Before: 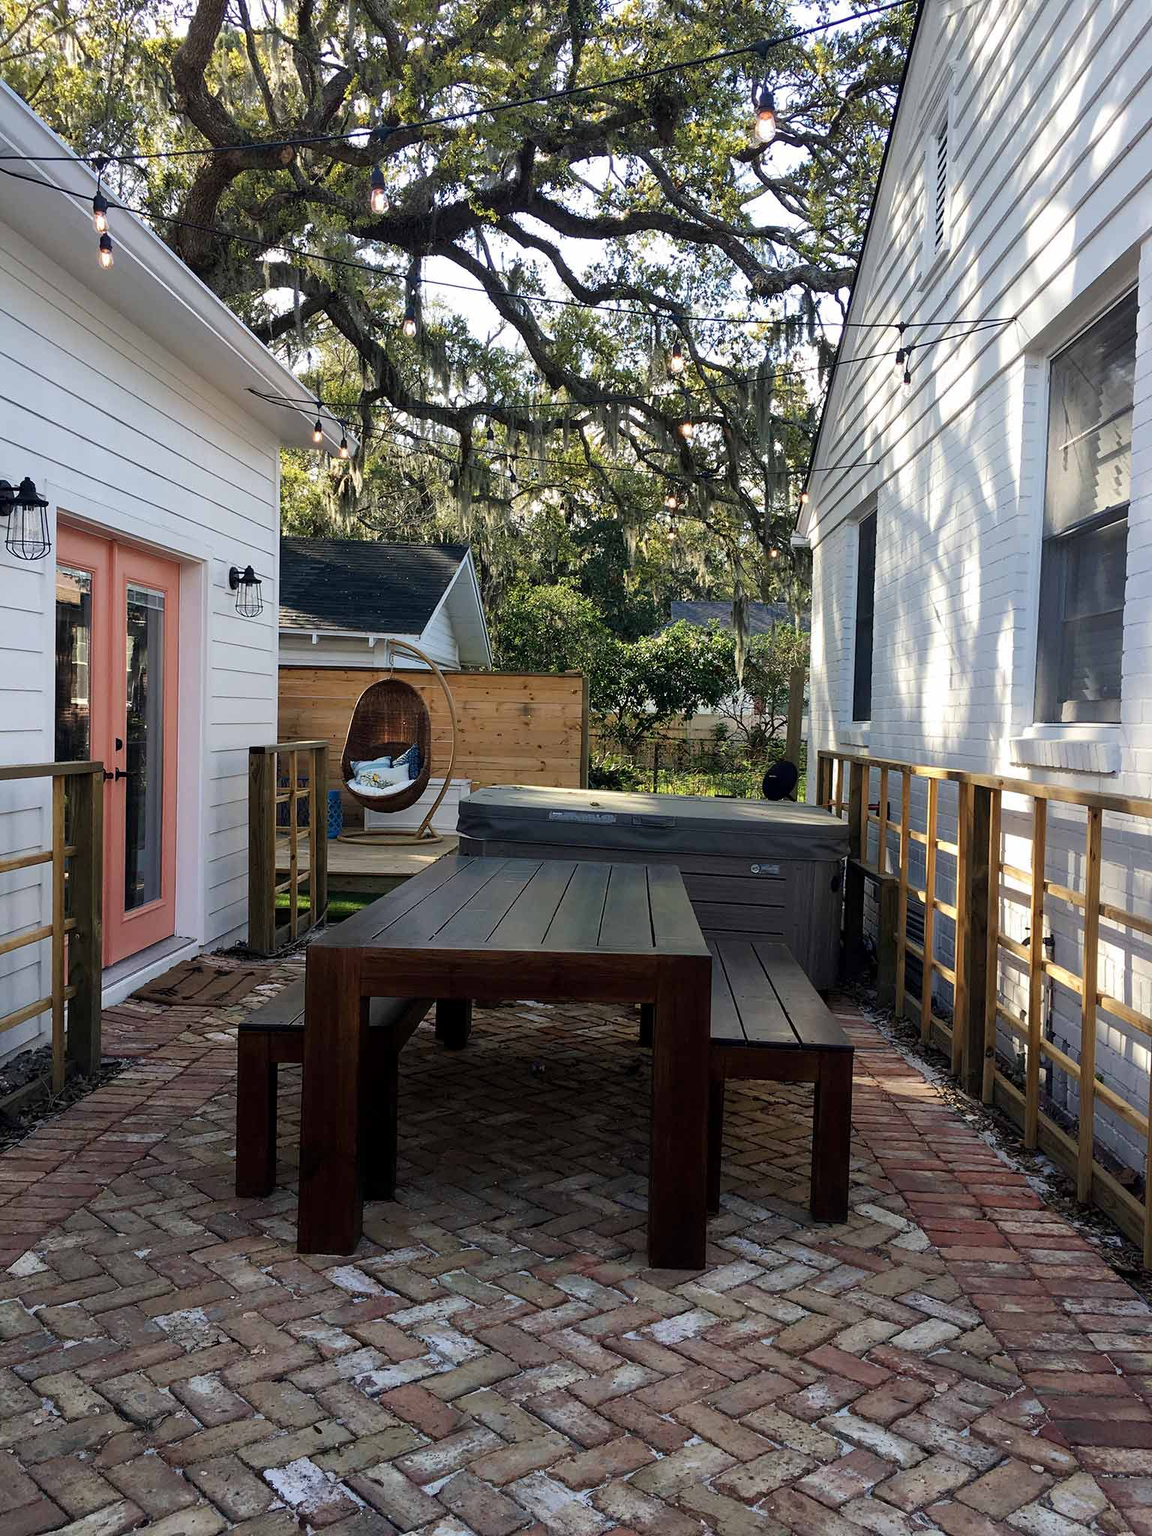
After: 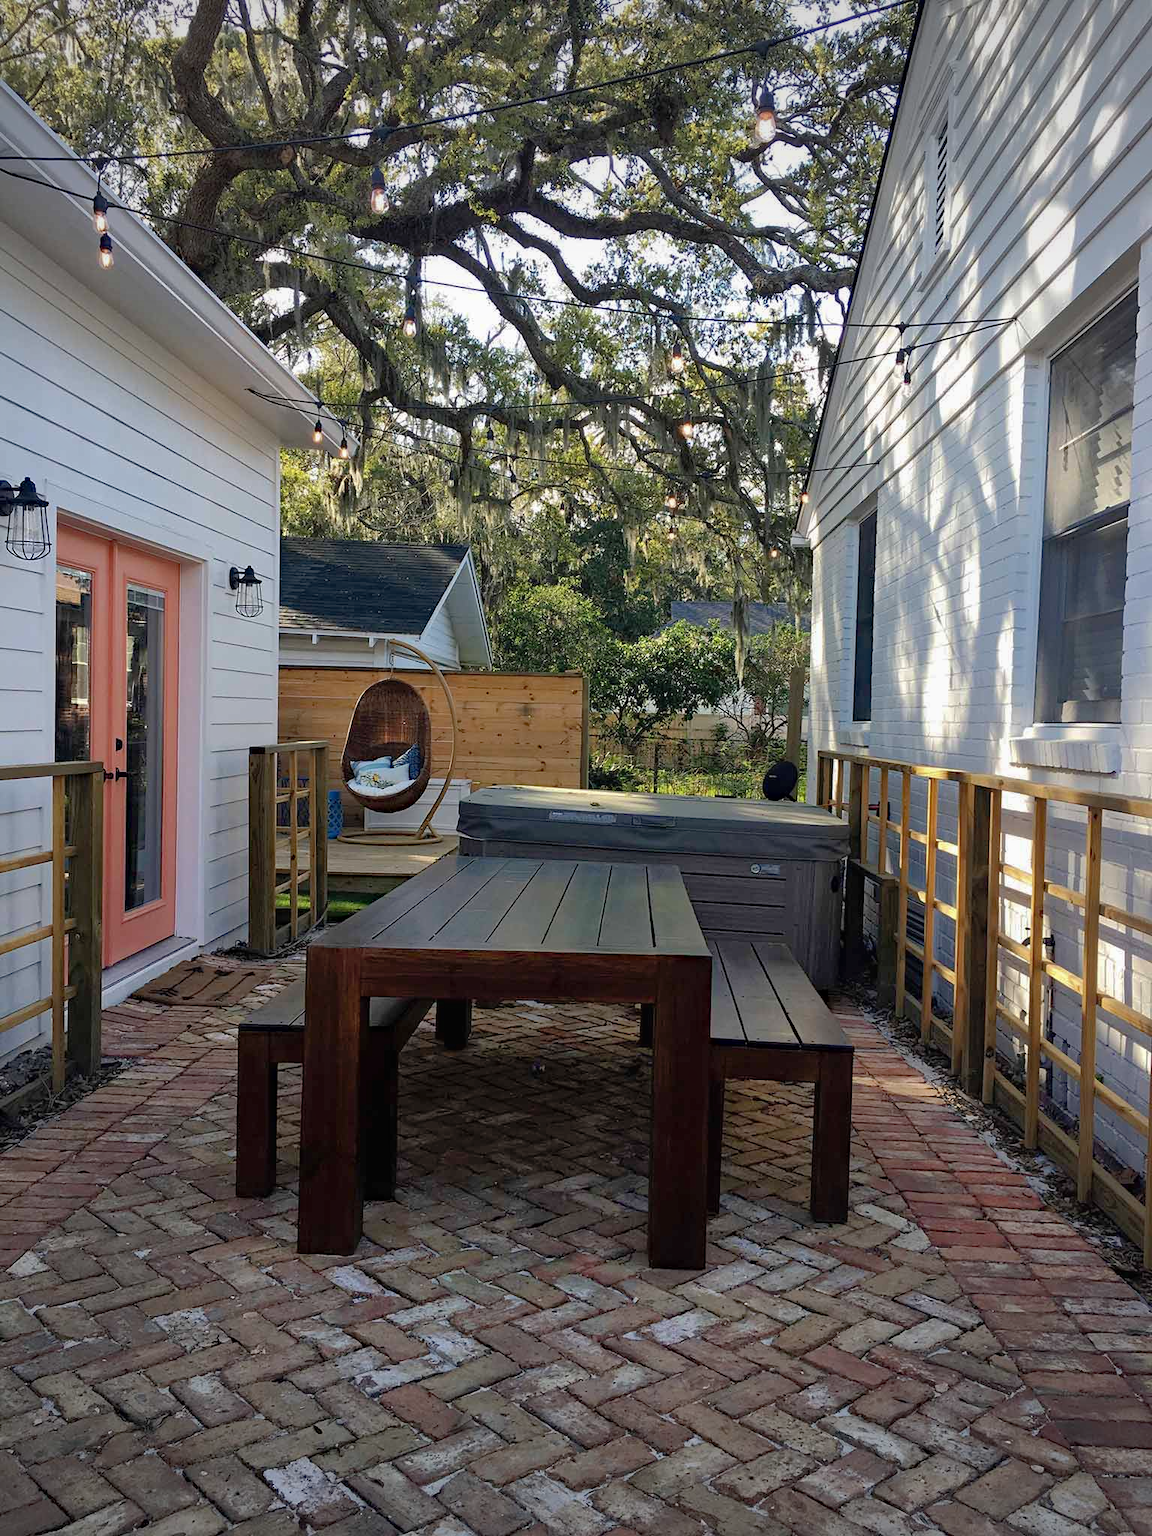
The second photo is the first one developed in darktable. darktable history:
shadows and highlights: on, module defaults
haze removal: compatibility mode true, adaptive false
local contrast: mode bilateral grid, contrast 100, coarseness 100, detail 90%, midtone range 0.2
vignetting: fall-off start 97.9%, fall-off radius 101.1%, width/height ratio 1.368, unbound false
